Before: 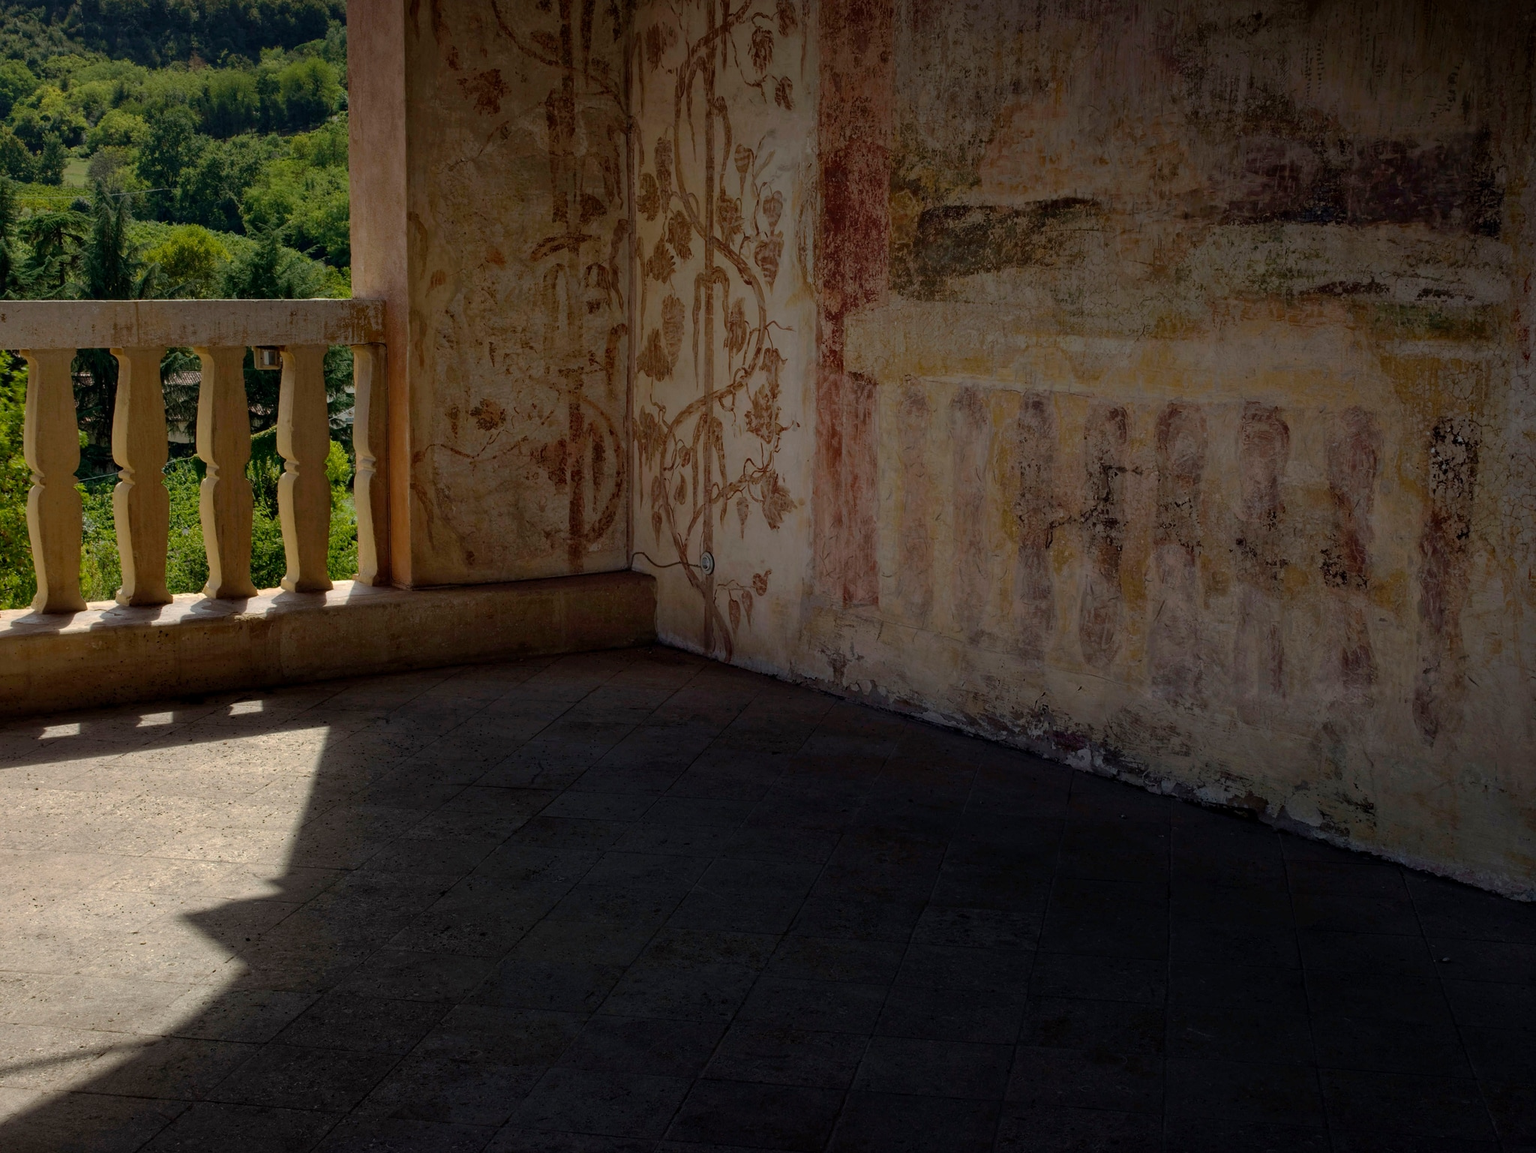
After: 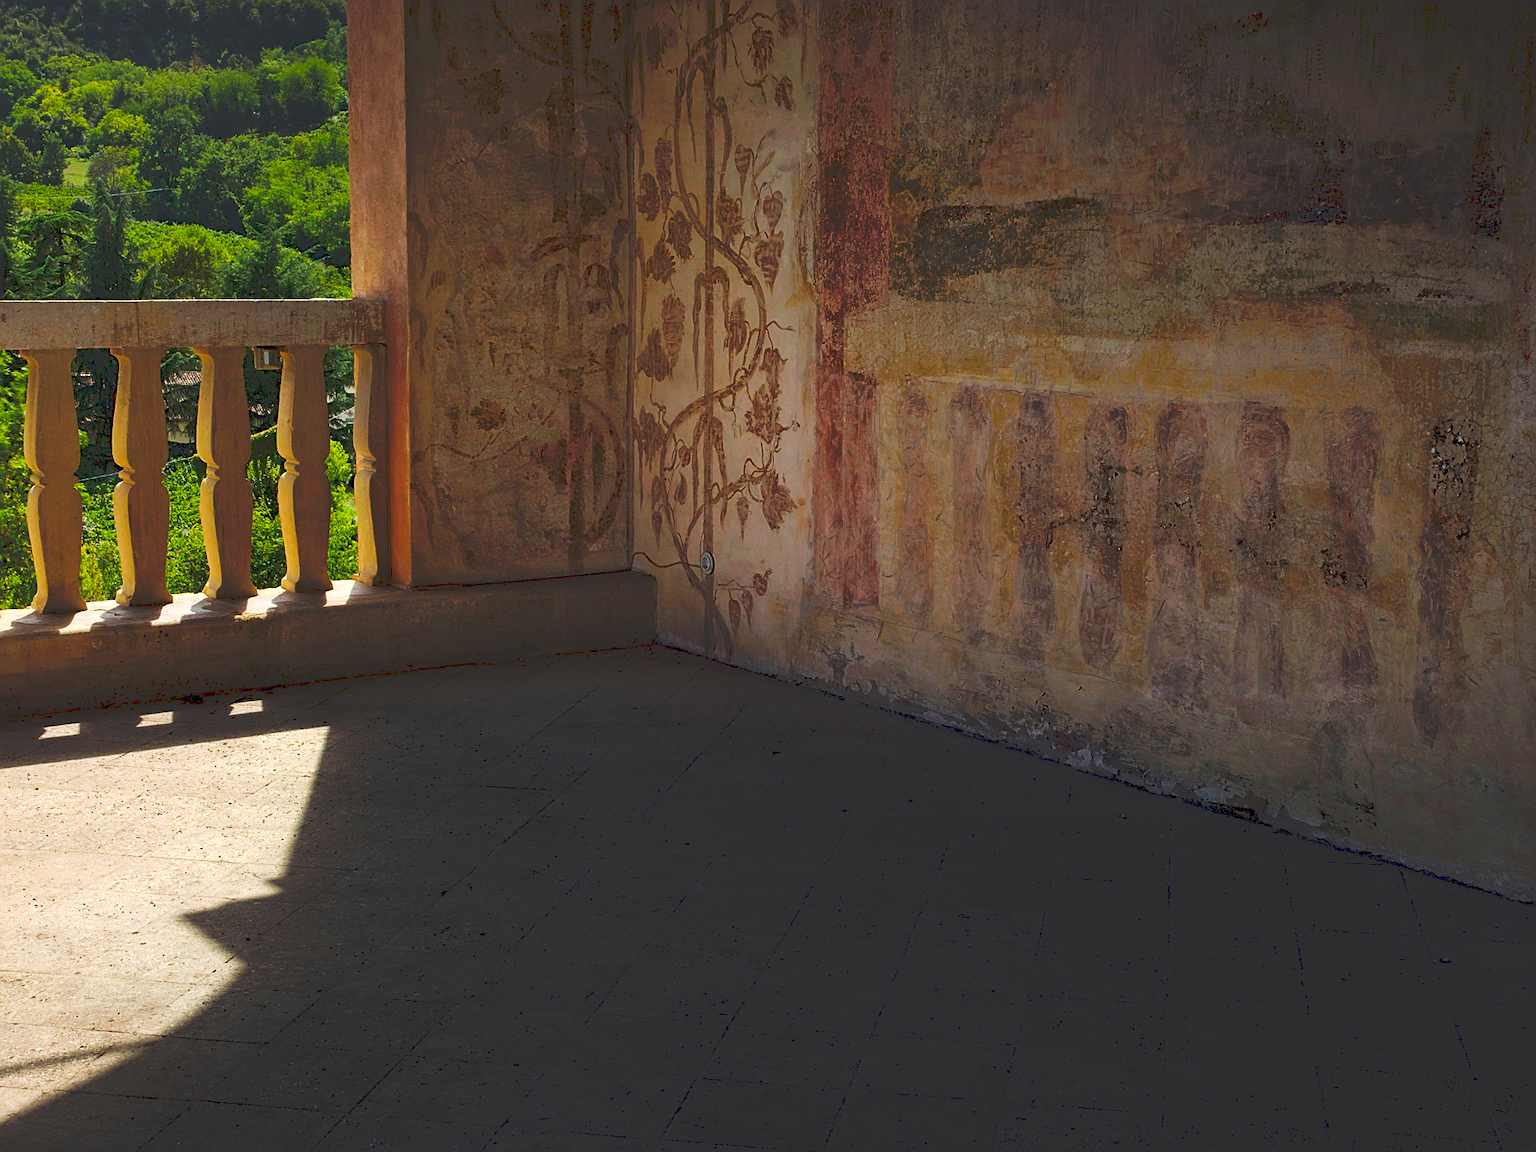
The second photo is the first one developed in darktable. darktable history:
exposure: exposure 0.515 EV, compensate highlight preservation false
color correction: saturation 1.32
sharpen: on, module defaults
tone curve: curves: ch0 [(0, 0) (0.003, 0.183) (0.011, 0.183) (0.025, 0.184) (0.044, 0.188) (0.069, 0.197) (0.1, 0.204) (0.136, 0.212) (0.177, 0.226) (0.224, 0.24) (0.277, 0.273) (0.335, 0.322) (0.399, 0.388) (0.468, 0.468) (0.543, 0.579) (0.623, 0.686) (0.709, 0.792) (0.801, 0.877) (0.898, 0.939) (1, 1)], preserve colors none
